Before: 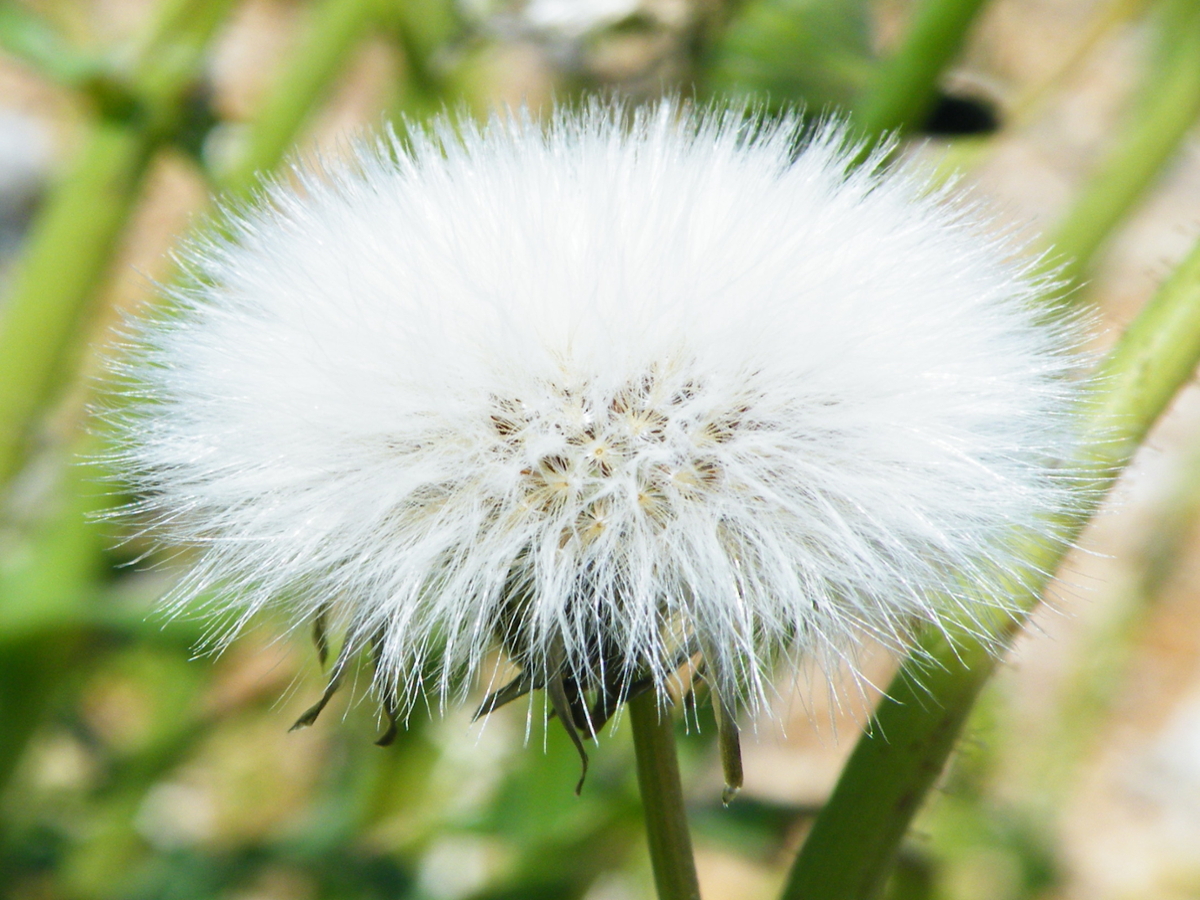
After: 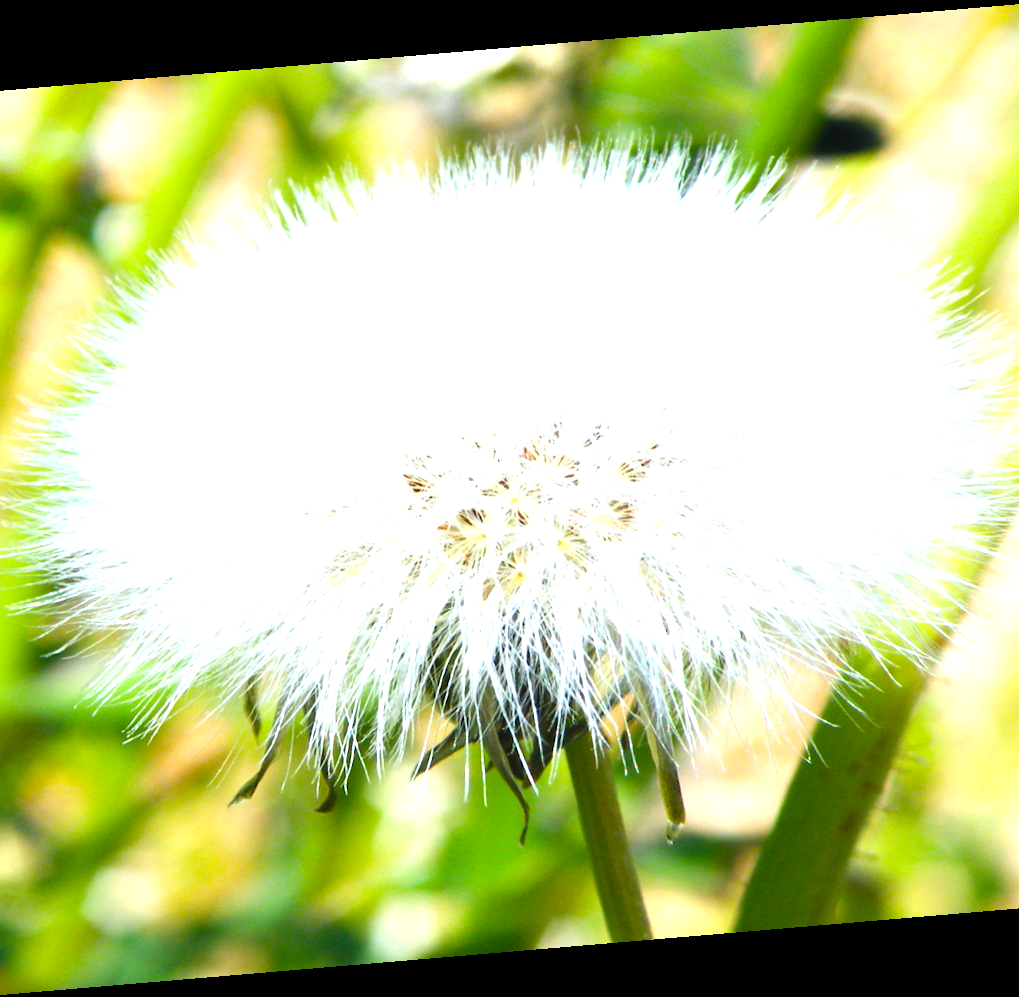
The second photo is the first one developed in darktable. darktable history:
crop and rotate: left 9.597%, right 10.195%
color balance rgb: perceptual saturation grading › global saturation 20%, global vibrance 20%
exposure: exposure 0.921 EV, compensate highlight preservation false
contrast brightness saturation: contrast 0.08, saturation 0.02
rotate and perspective: rotation -4.86°, automatic cropping off
